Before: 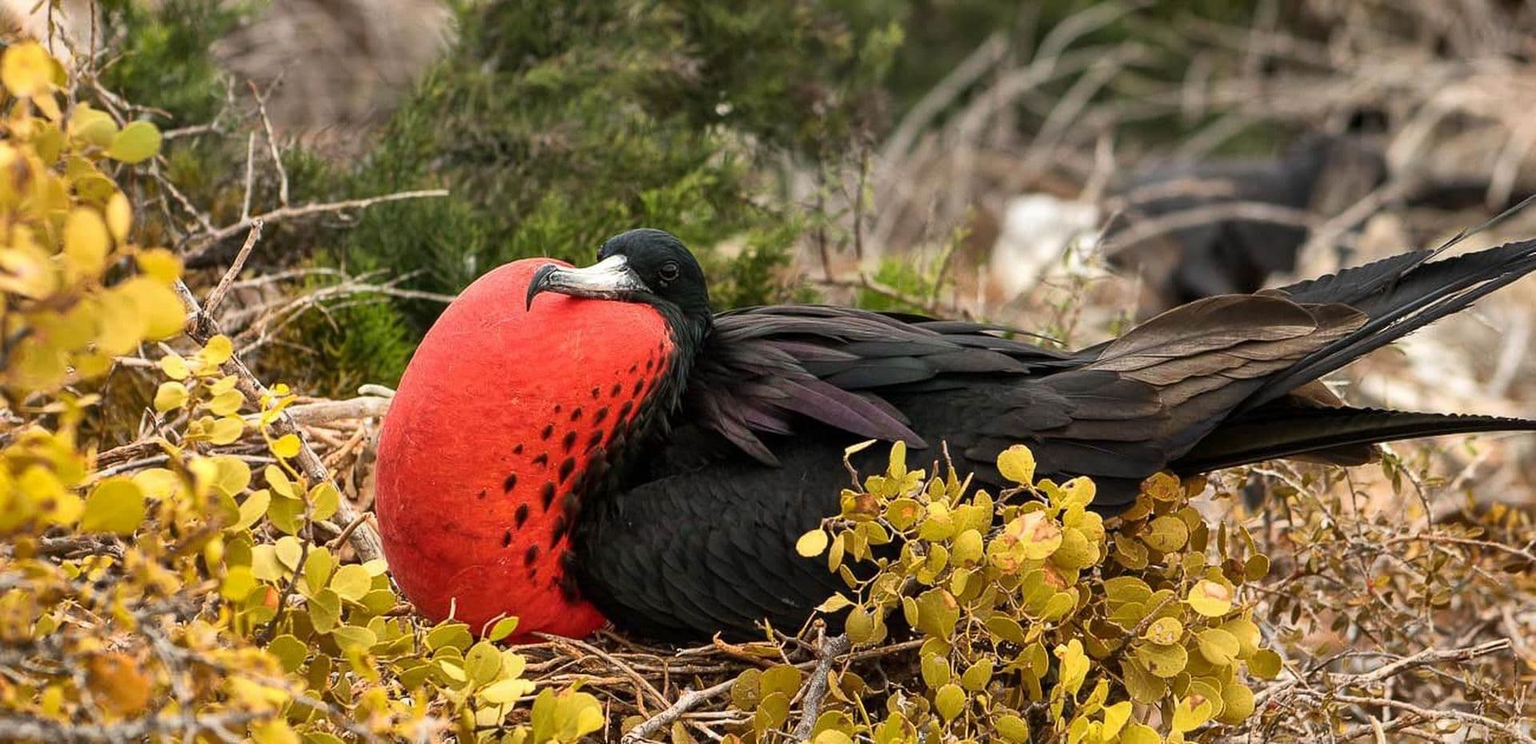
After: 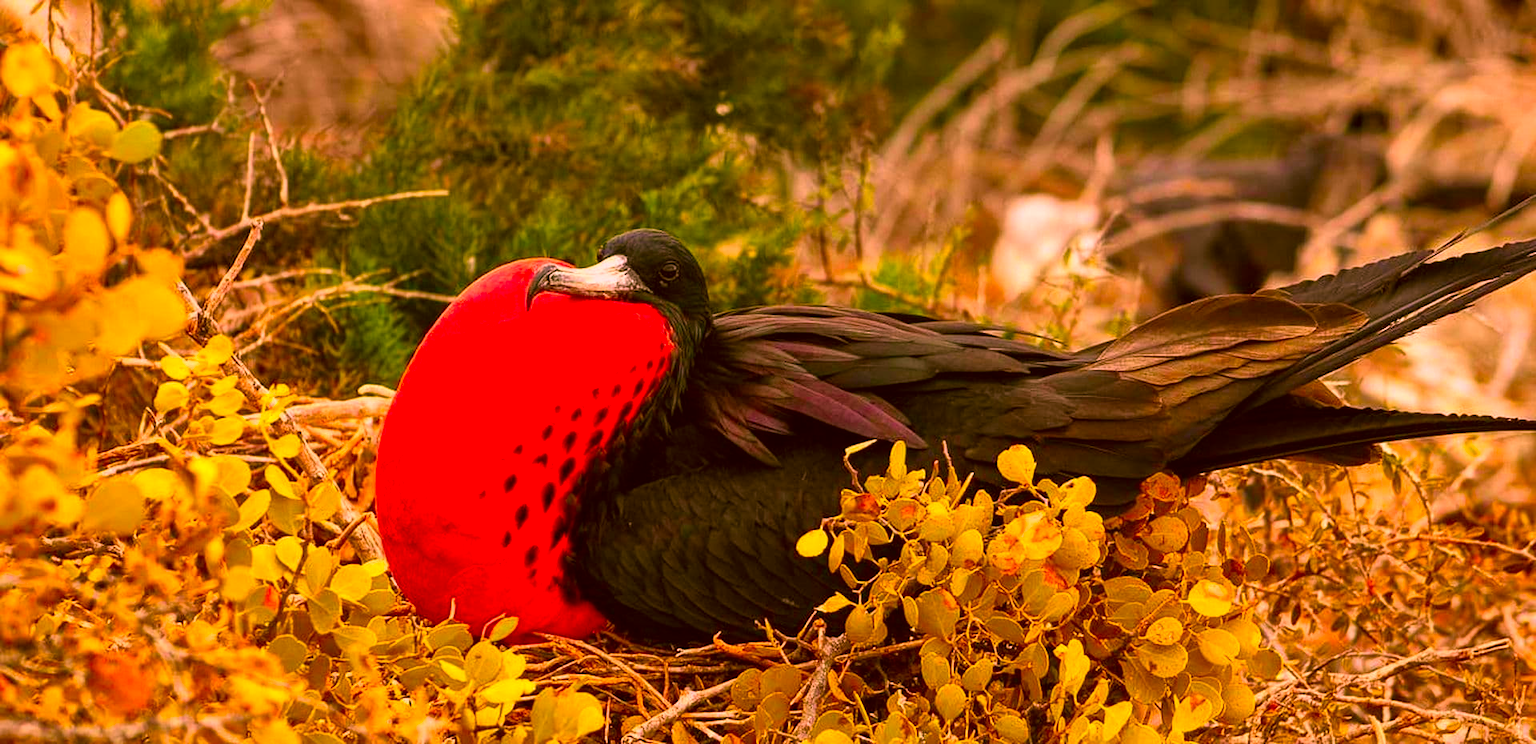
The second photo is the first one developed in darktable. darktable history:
white balance: red 1.042, blue 1.17
color correction: highlights a* 10.44, highlights b* 30.04, shadows a* 2.73, shadows b* 17.51, saturation 1.72
